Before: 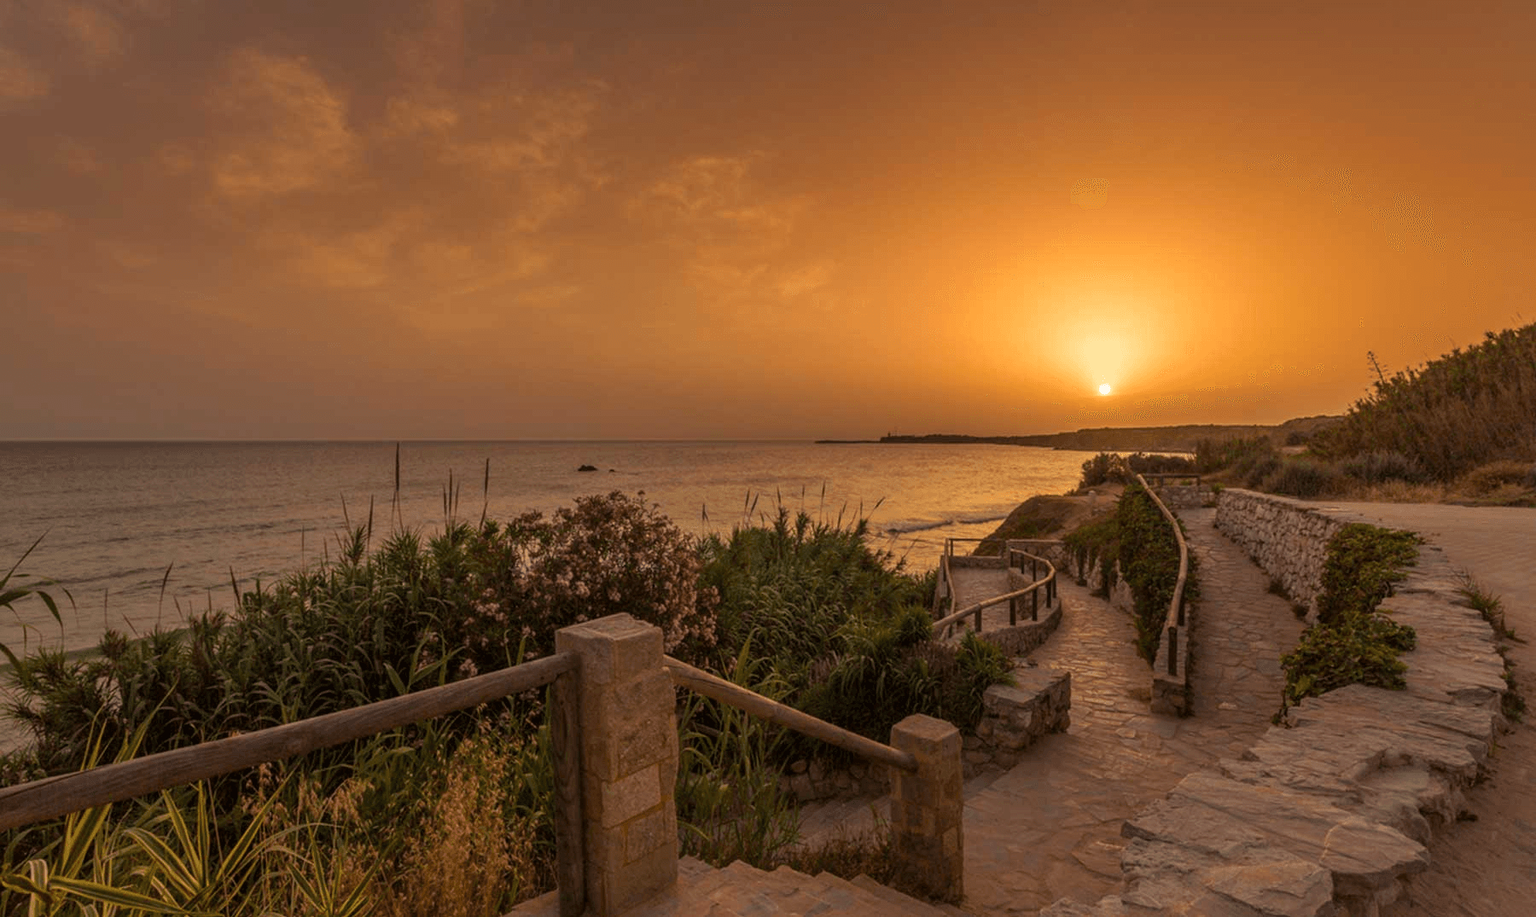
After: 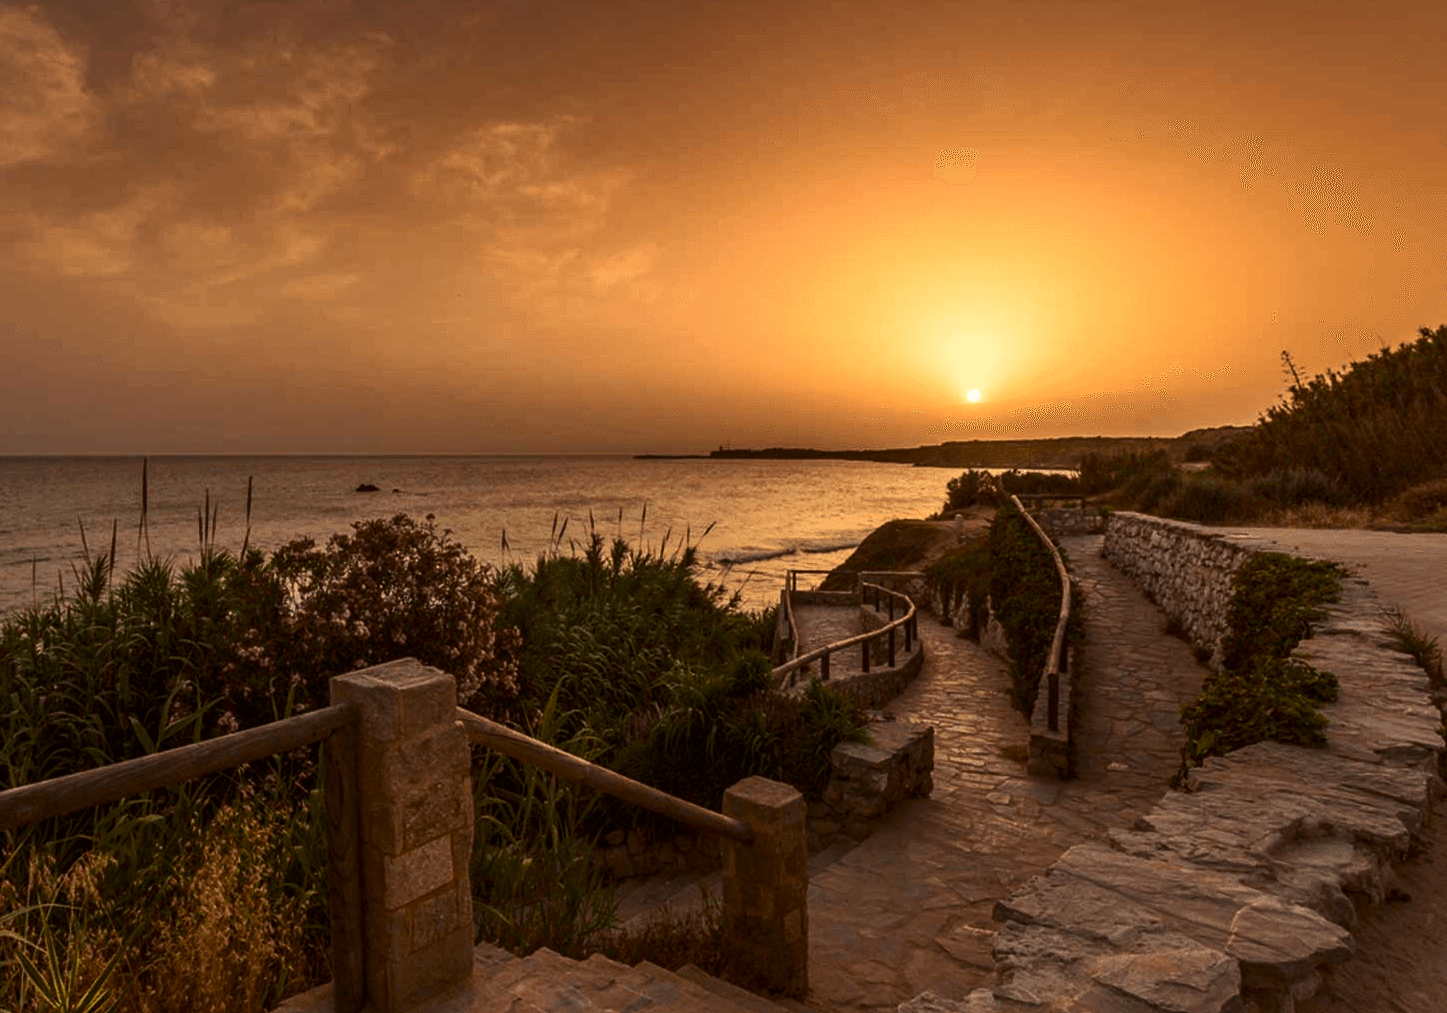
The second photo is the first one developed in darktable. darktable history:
crop and rotate: left 17.878%, top 5.764%, right 1.694%
contrast brightness saturation: contrast 0.3
